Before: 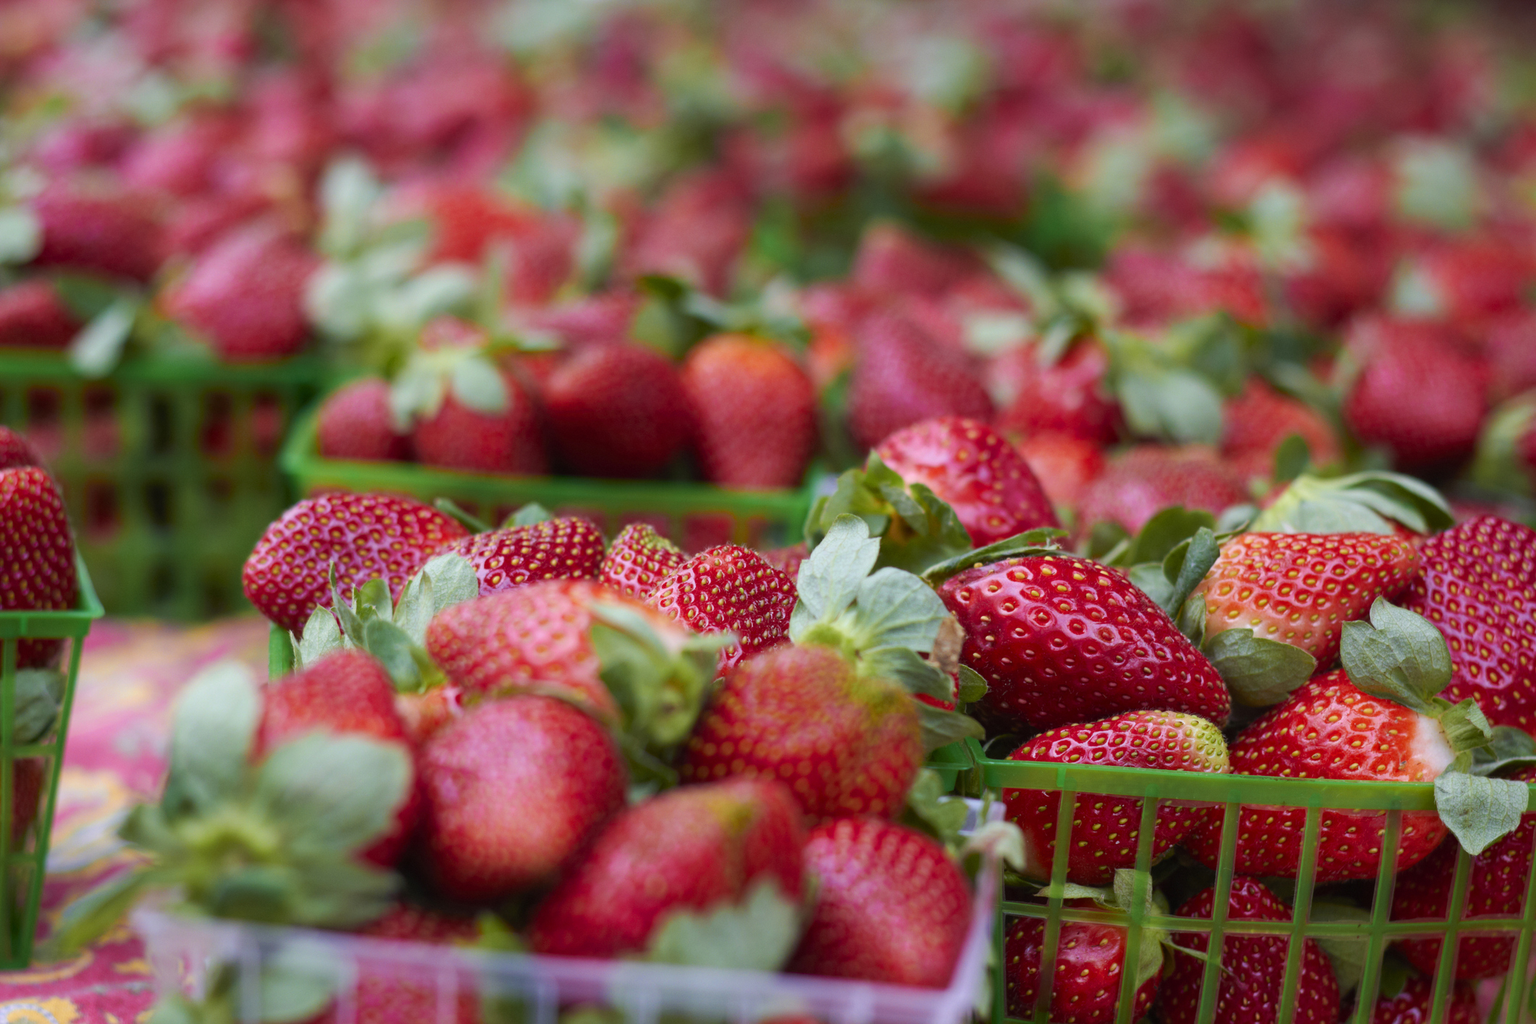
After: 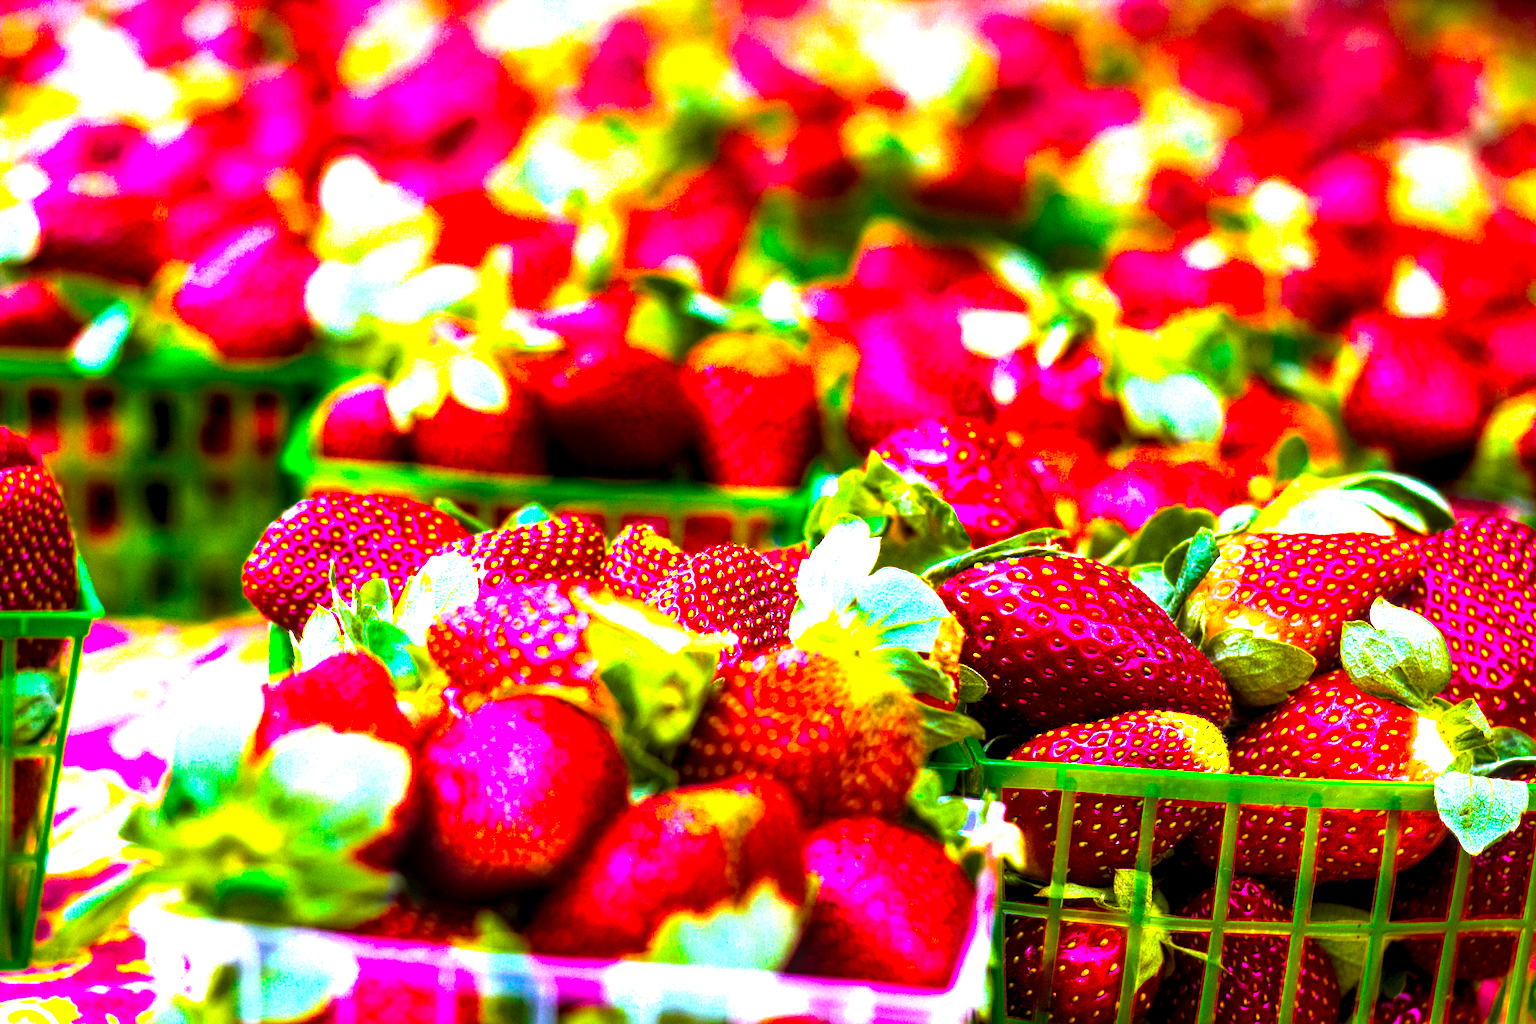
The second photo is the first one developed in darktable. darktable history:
local contrast: detail 160%
color balance rgb: linear chroma grading › global chroma 20%, perceptual saturation grading › global saturation 65%, perceptual saturation grading › highlights 60%, perceptual saturation grading › mid-tones 50%, perceptual saturation grading › shadows 50%, perceptual brilliance grading › global brilliance 30%, perceptual brilliance grading › highlights 50%, perceptual brilliance grading › mid-tones 50%, perceptual brilliance grading › shadows -22%, global vibrance 20%
exposure: exposure 0.2 EV, compensate highlight preservation false
